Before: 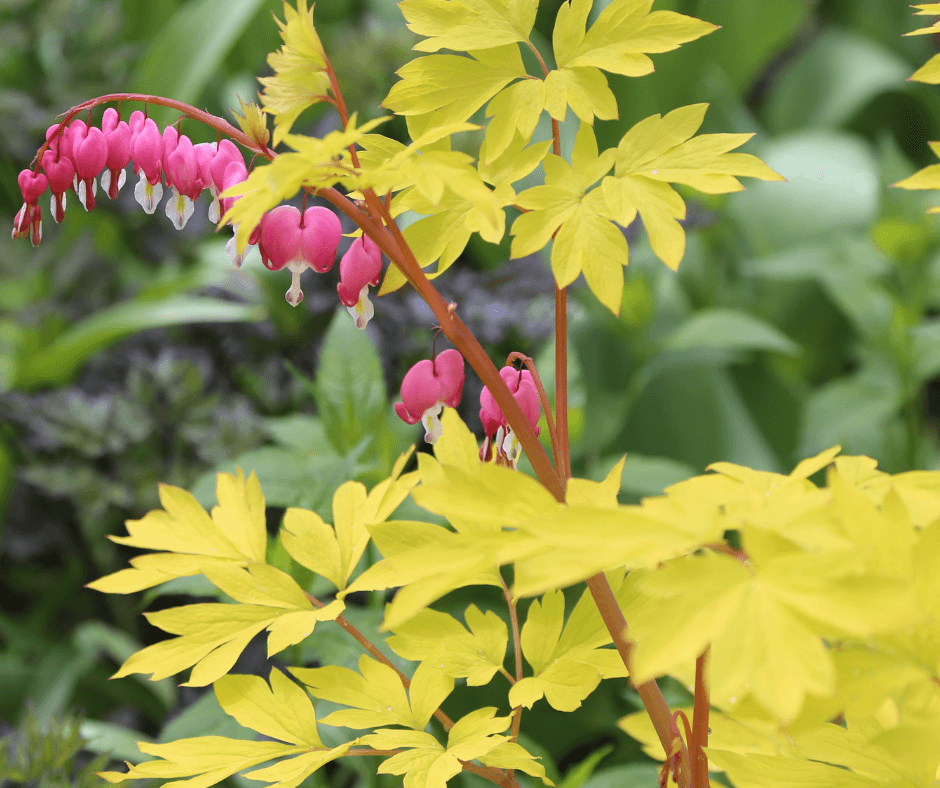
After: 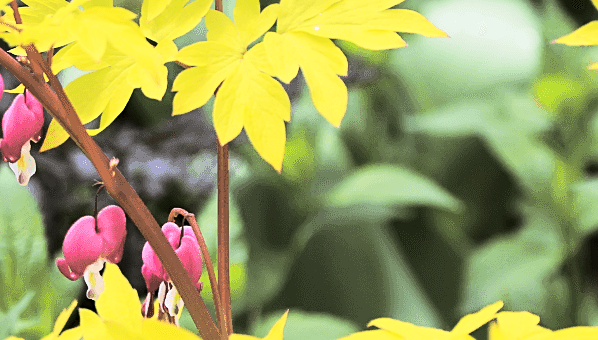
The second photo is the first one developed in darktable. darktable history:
sharpen: amount 0.478
contrast brightness saturation: contrast 0.4, brightness 0.1, saturation 0.21
crop: left 36.005%, top 18.293%, right 0.31%, bottom 38.444%
split-toning: shadows › hue 46.8°, shadows › saturation 0.17, highlights › hue 316.8°, highlights › saturation 0.27, balance -51.82
